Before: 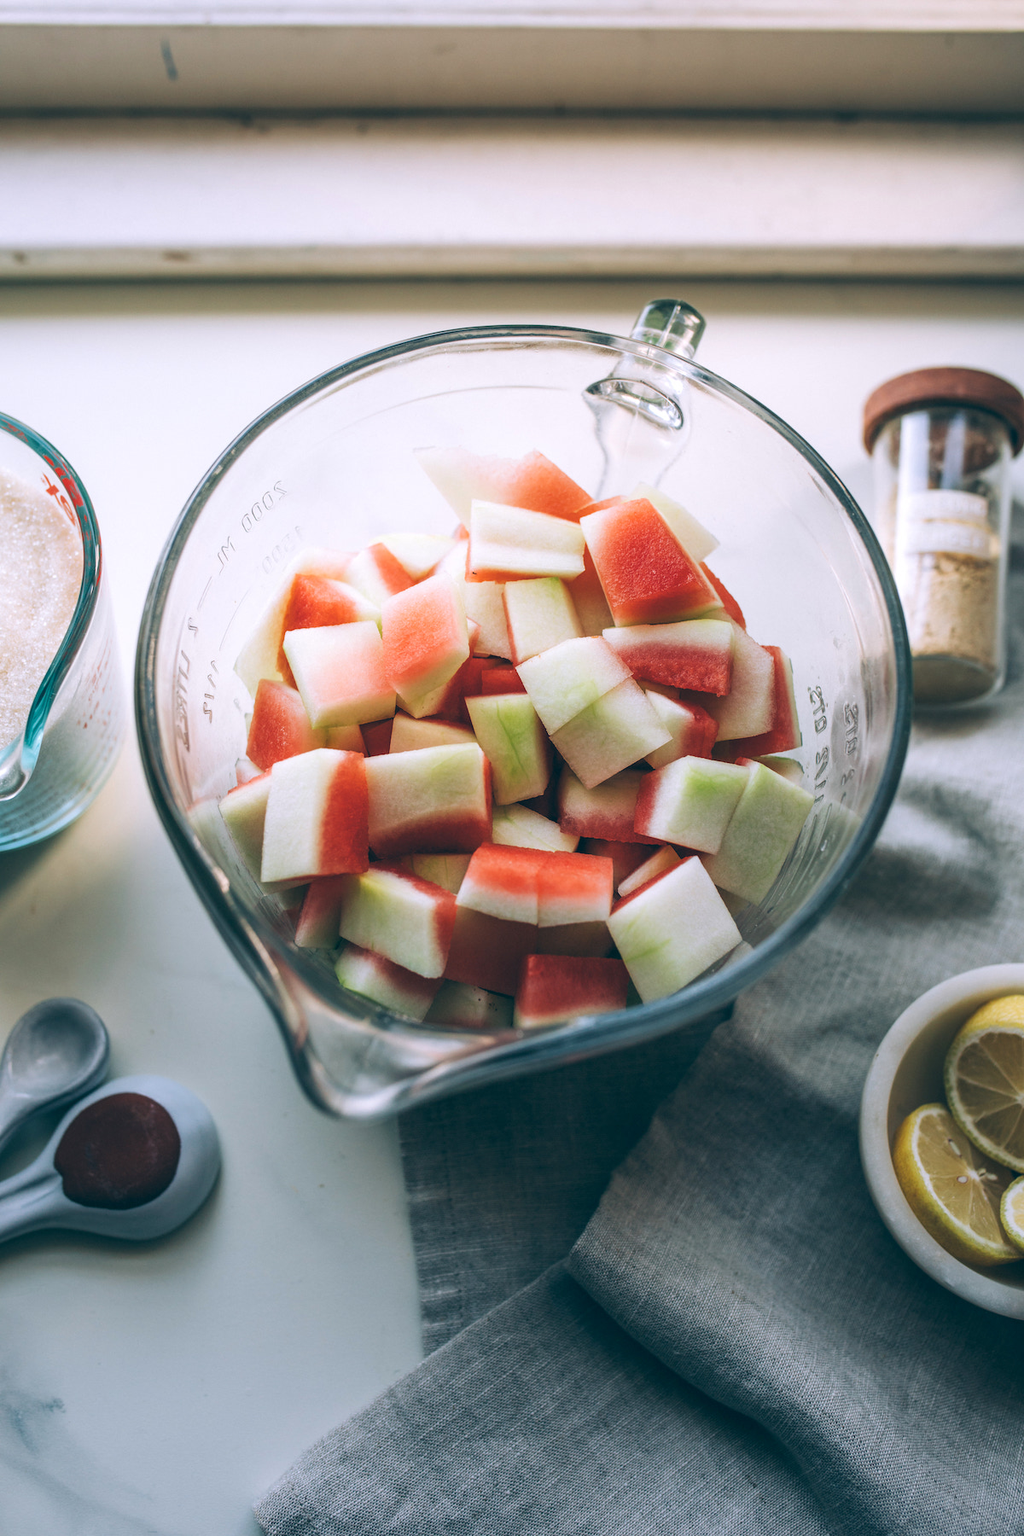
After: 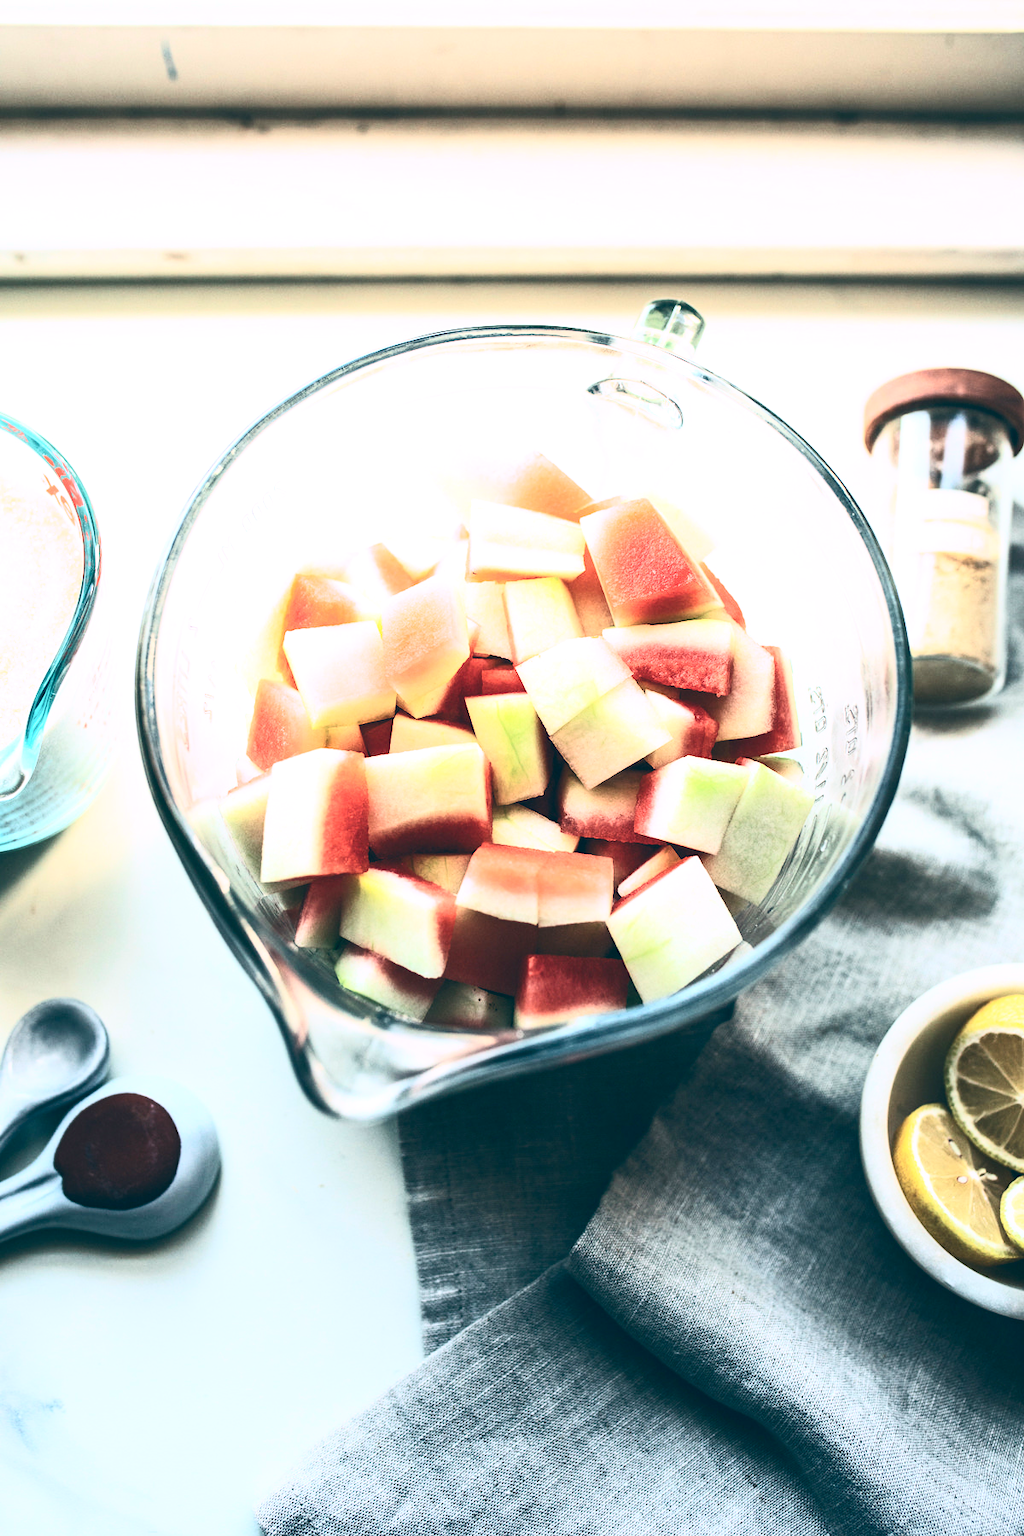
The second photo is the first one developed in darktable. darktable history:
contrast brightness saturation: contrast 0.638, brightness 0.351, saturation 0.143
exposure: exposure 0.601 EV, compensate exposure bias true, compensate highlight preservation false
